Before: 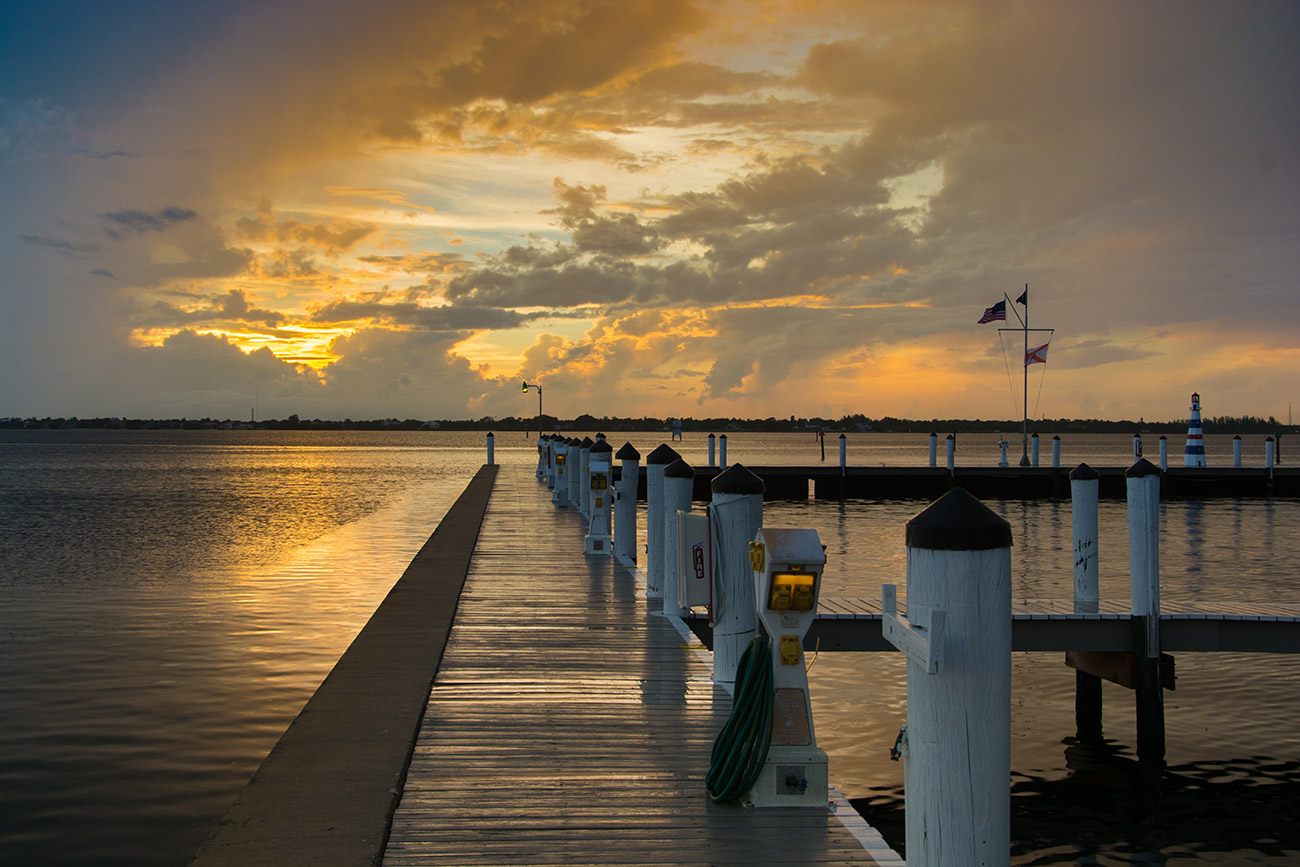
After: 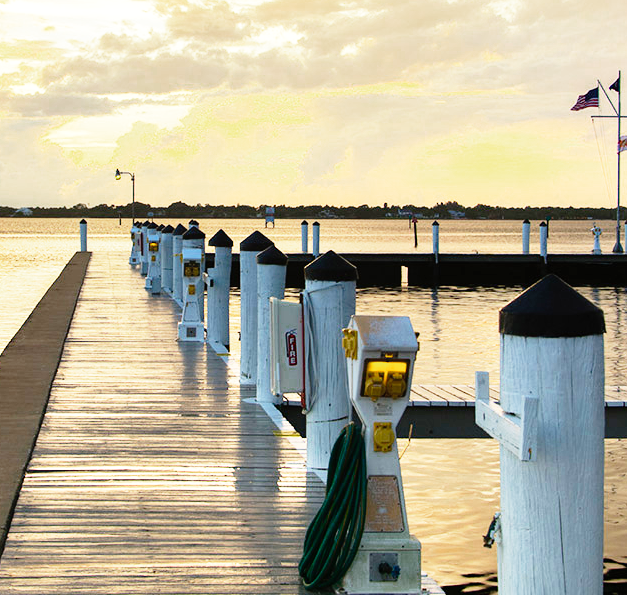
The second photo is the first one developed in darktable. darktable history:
exposure: black level correction 0, exposure 0.95 EV, compensate exposure bias true, compensate highlight preservation false
crop: left 31.379%, top 24.658%, right 20.326%, bottom 6.628%
base curve: curves: ch0 [(0, 0) (0.012, 0.01) (0.073, 0.168) (0.31, 0.711) (0.645, 0.957) (1, 1)], preserve colors none
color zones: curves: ch0 [(0, 0.558) (0.143, 0.548) (0.286, 0.447) (0.429, 0.259) (0.571, 0.5) (0.714, 0.5) (0.857, 0.593) (1, 0.558)]; ch1 [(0, 0.543) (0.01, 0.544) (0.12, 0.492) (0.248, 0.458) (0.5, 0.534) (0.748, 0.5) (0.99, 0.469) (1, 0.543)]; ch2 [(0, 0.507) (0.143, 0.522) (0.286, 0.505) (0.429, 0.5) (0.571, 0.5) (0.714, 0.5) (0.857, 0.5) (1, 0.507)]
